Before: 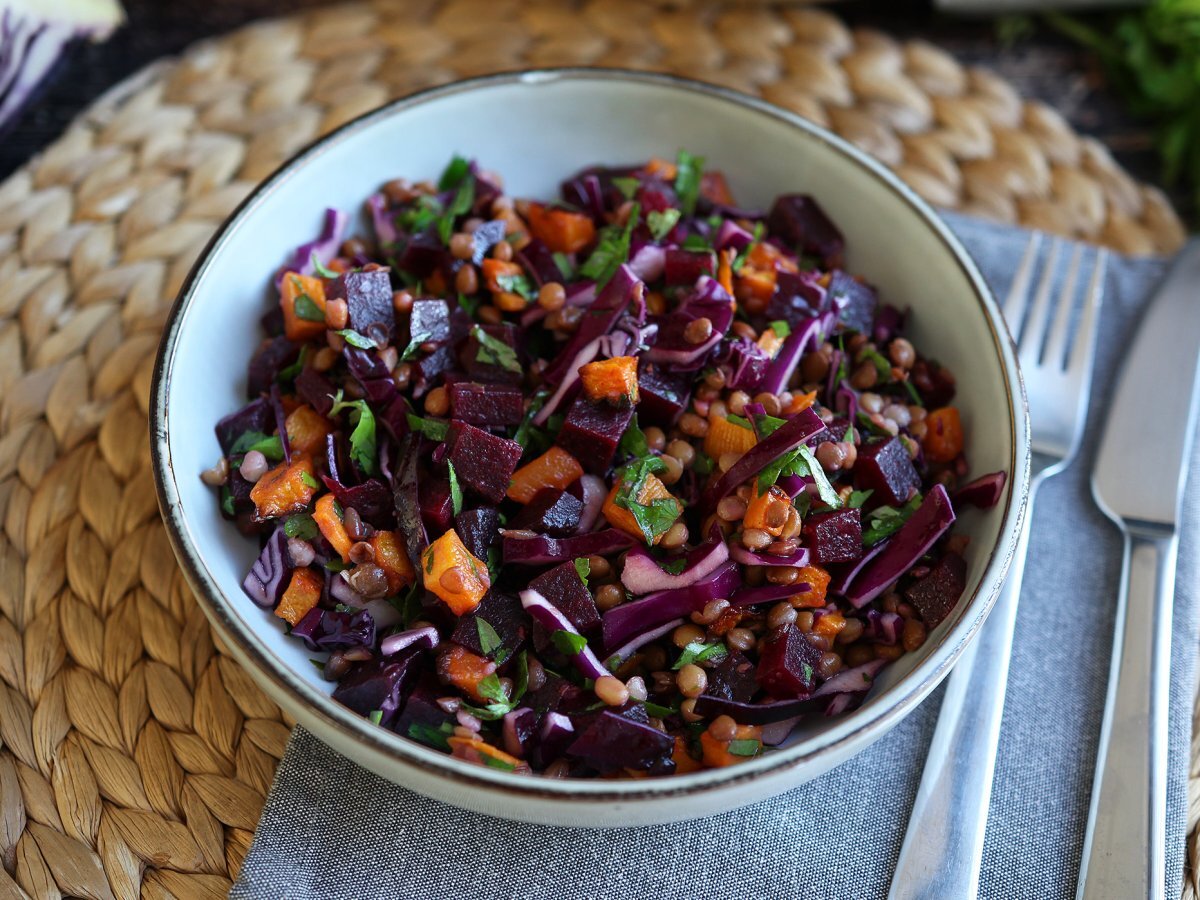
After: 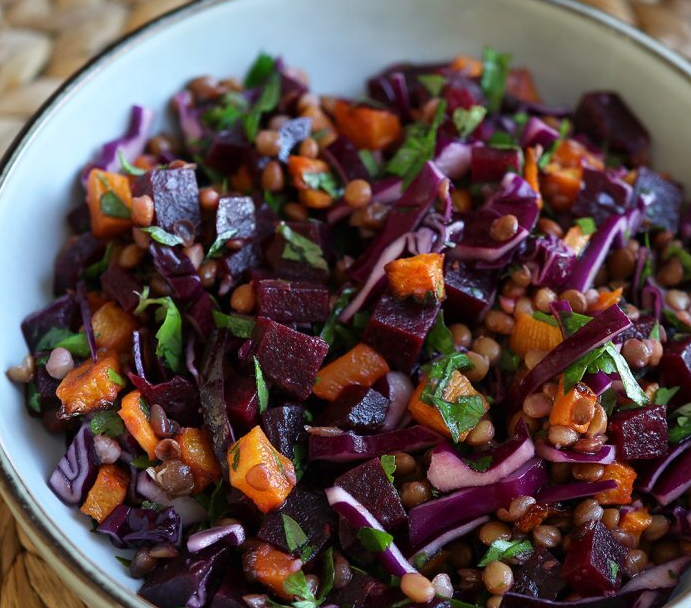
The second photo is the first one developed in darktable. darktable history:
crop: left 16.245%, top 11.502%, right 26.095%, bottom 20.832%
